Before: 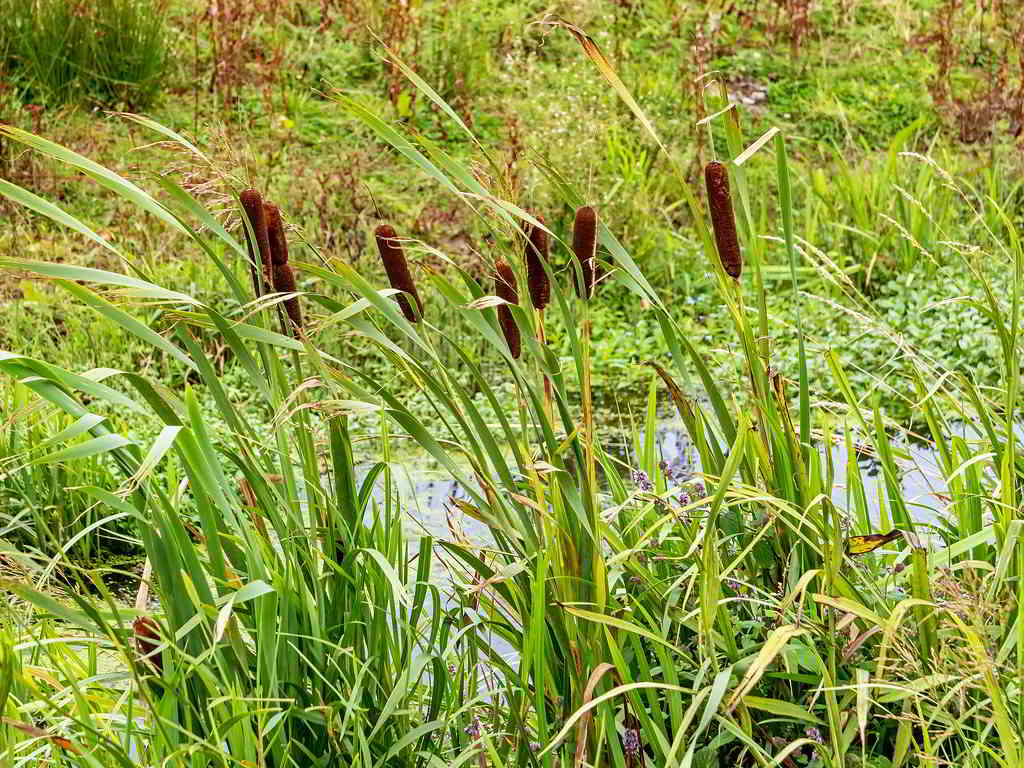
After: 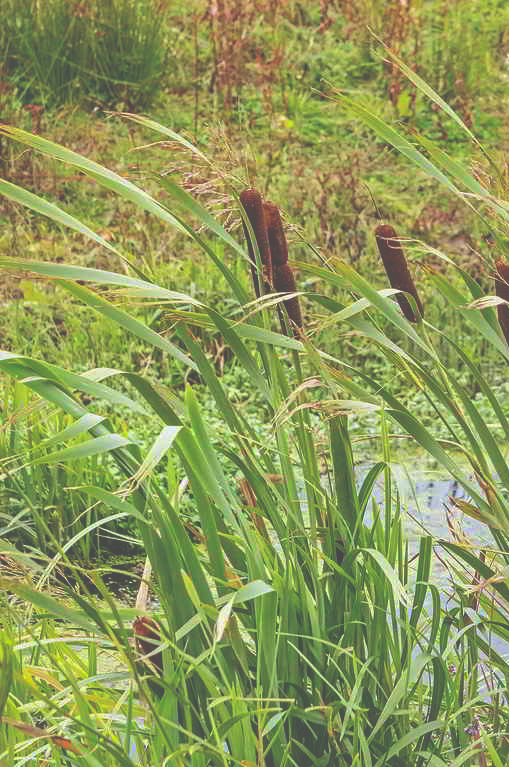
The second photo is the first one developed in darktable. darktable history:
exposure: black level correction -0.063, exposure -0.05 EV, compensate highlight preservation false
crop and rotate: left 0.039%, top 0%, right 50.231%
shadows and highlights: on, module defaults
